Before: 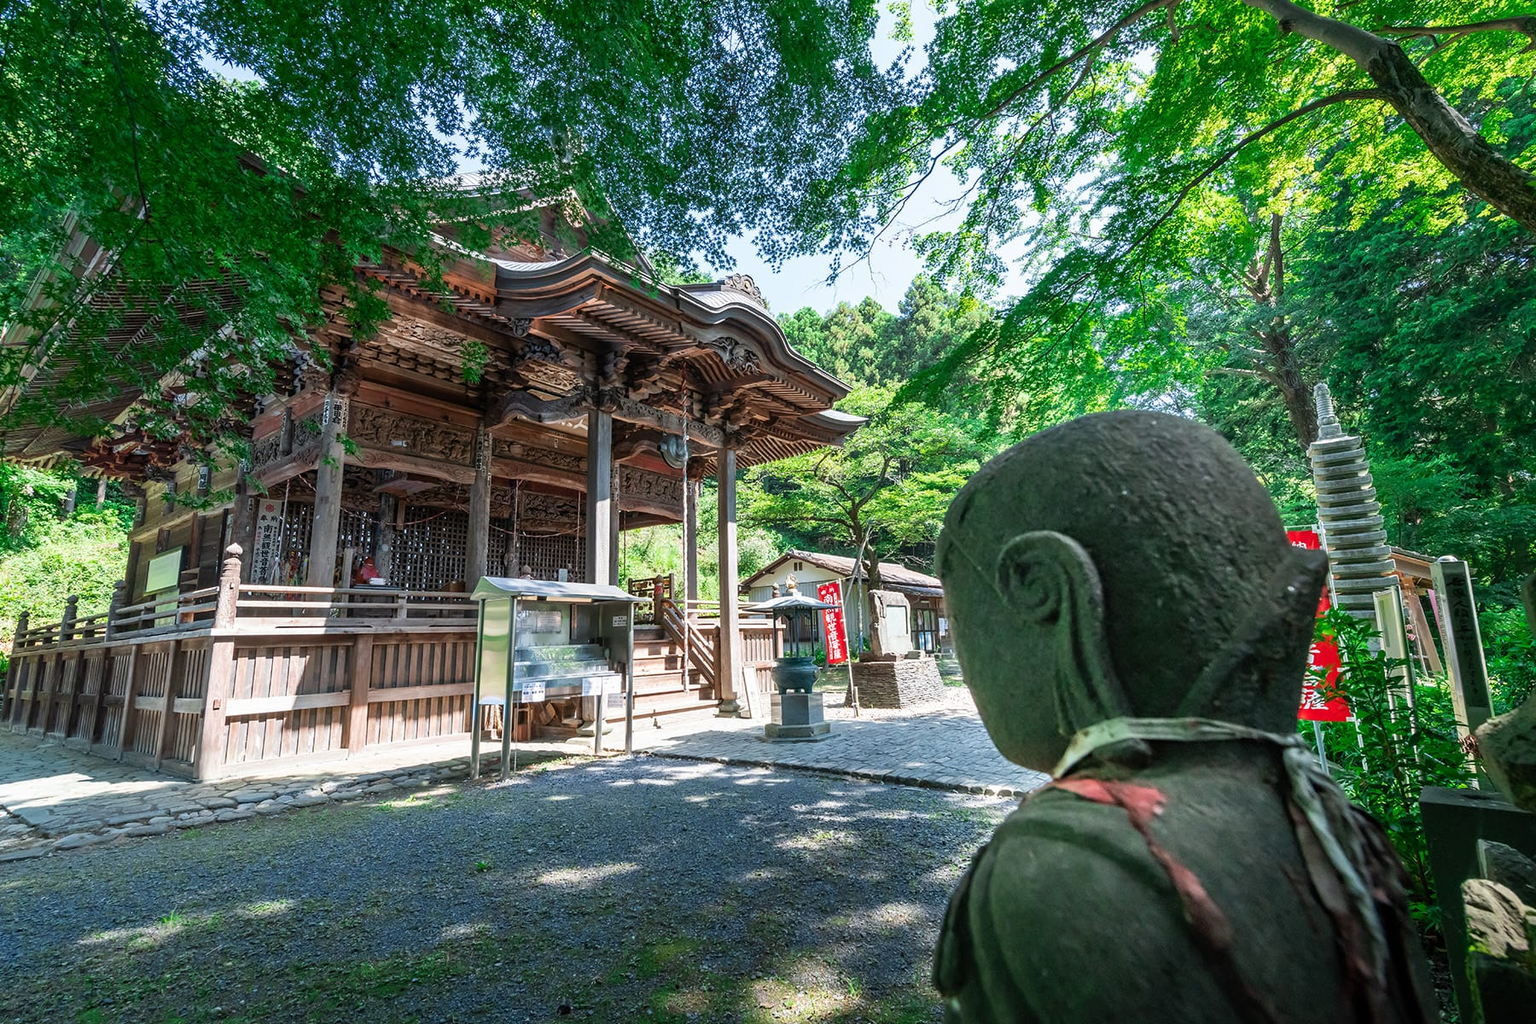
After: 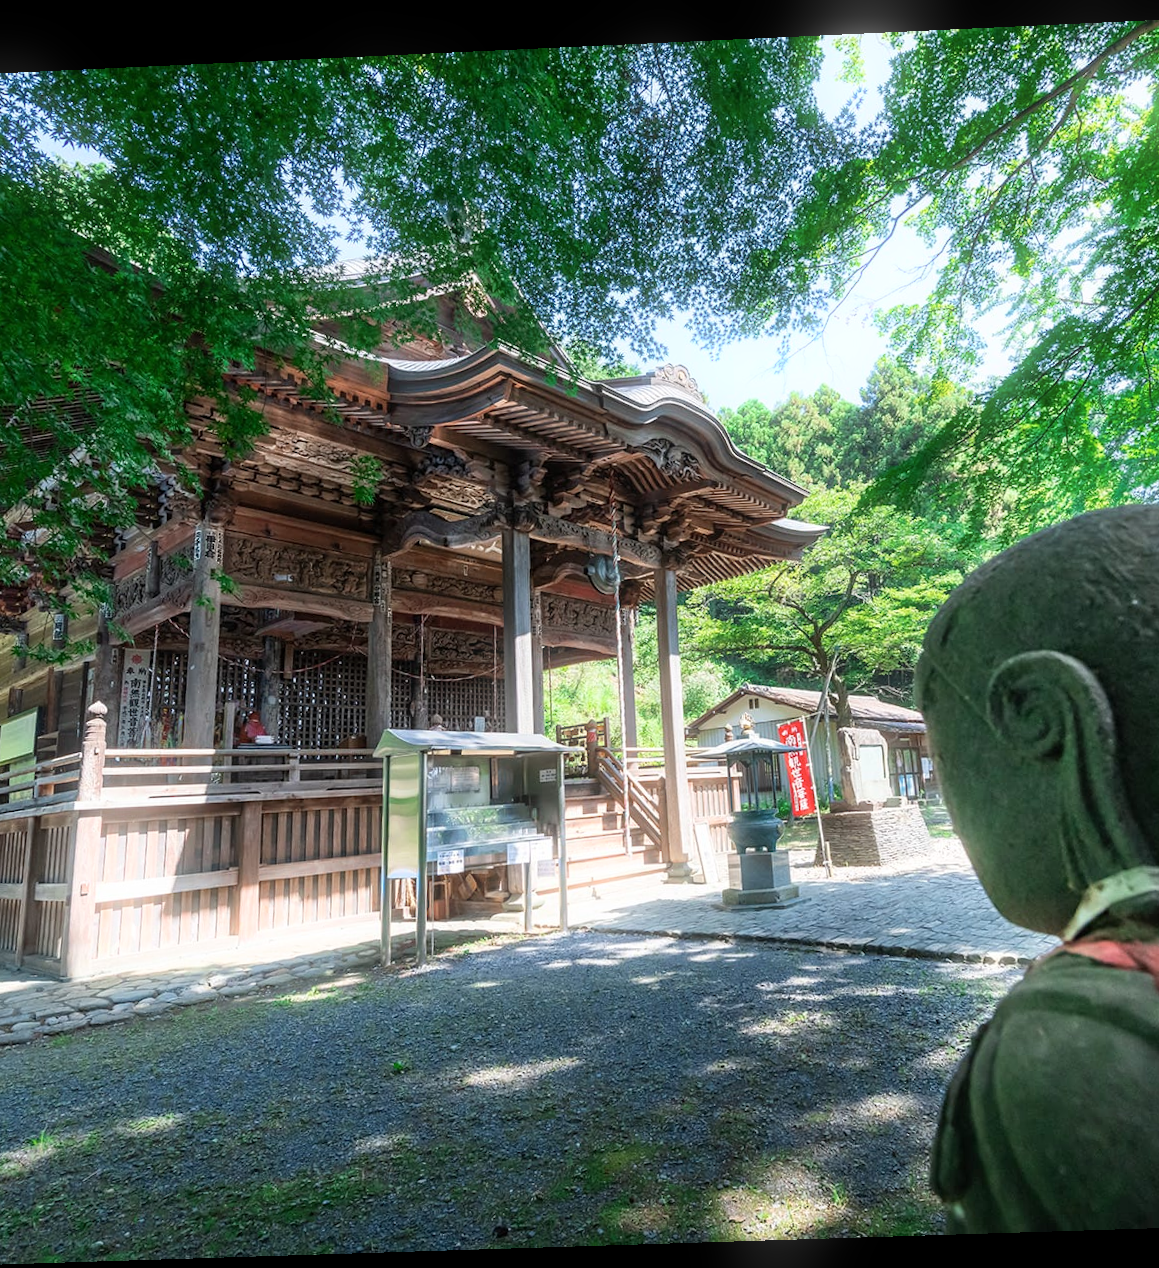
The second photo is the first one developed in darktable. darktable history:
crop: left 10.644%, right 26.528%
bloom: size 5%, threshold 95%, strength 15%
rotate and perspective: rotation -2.22°, lens shift (horizontal) -0.022, automatic cropping off
color zones: curves: ch0 [(0, 0.5) (0.143, 0.52) (0.286, 0.5) (0.429, 0.5) (0.571, 0.5) (0.714, 0.5) (0.857, 0.5) (1, 0.5)]; ch1 [(0, 0.489) (0.155, 0.45) (0.286, 0.466) (0.429, 0.5) (0.571, 0.5) (0.714, 0.5) (0.857, 0.5) (1, 0.489)]
